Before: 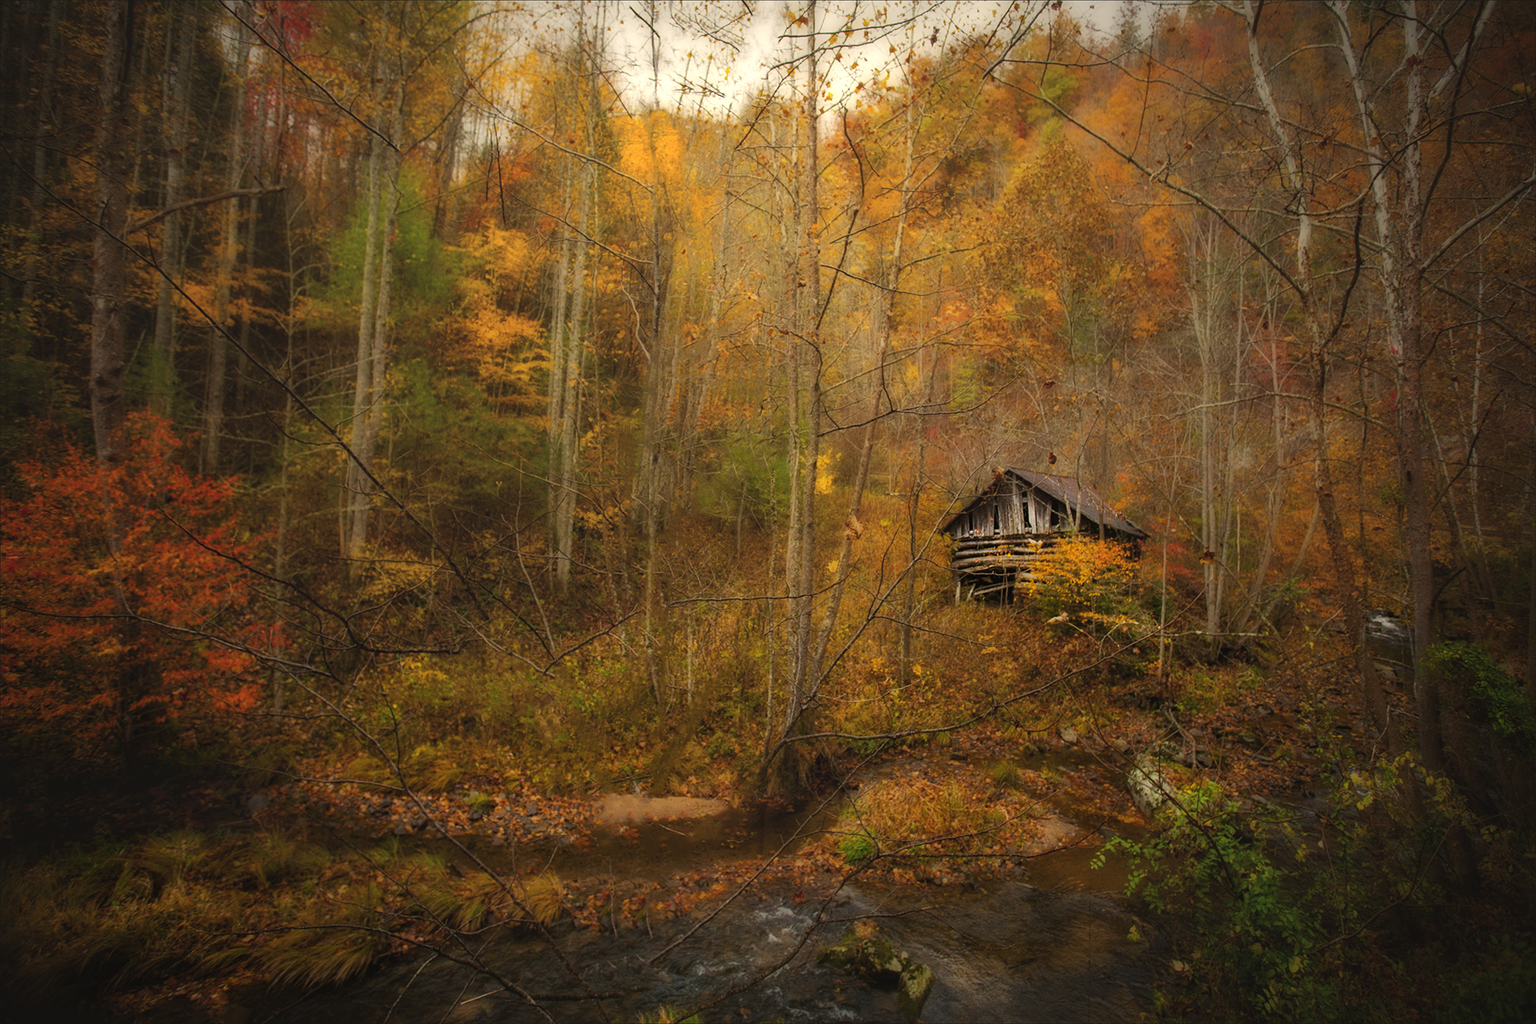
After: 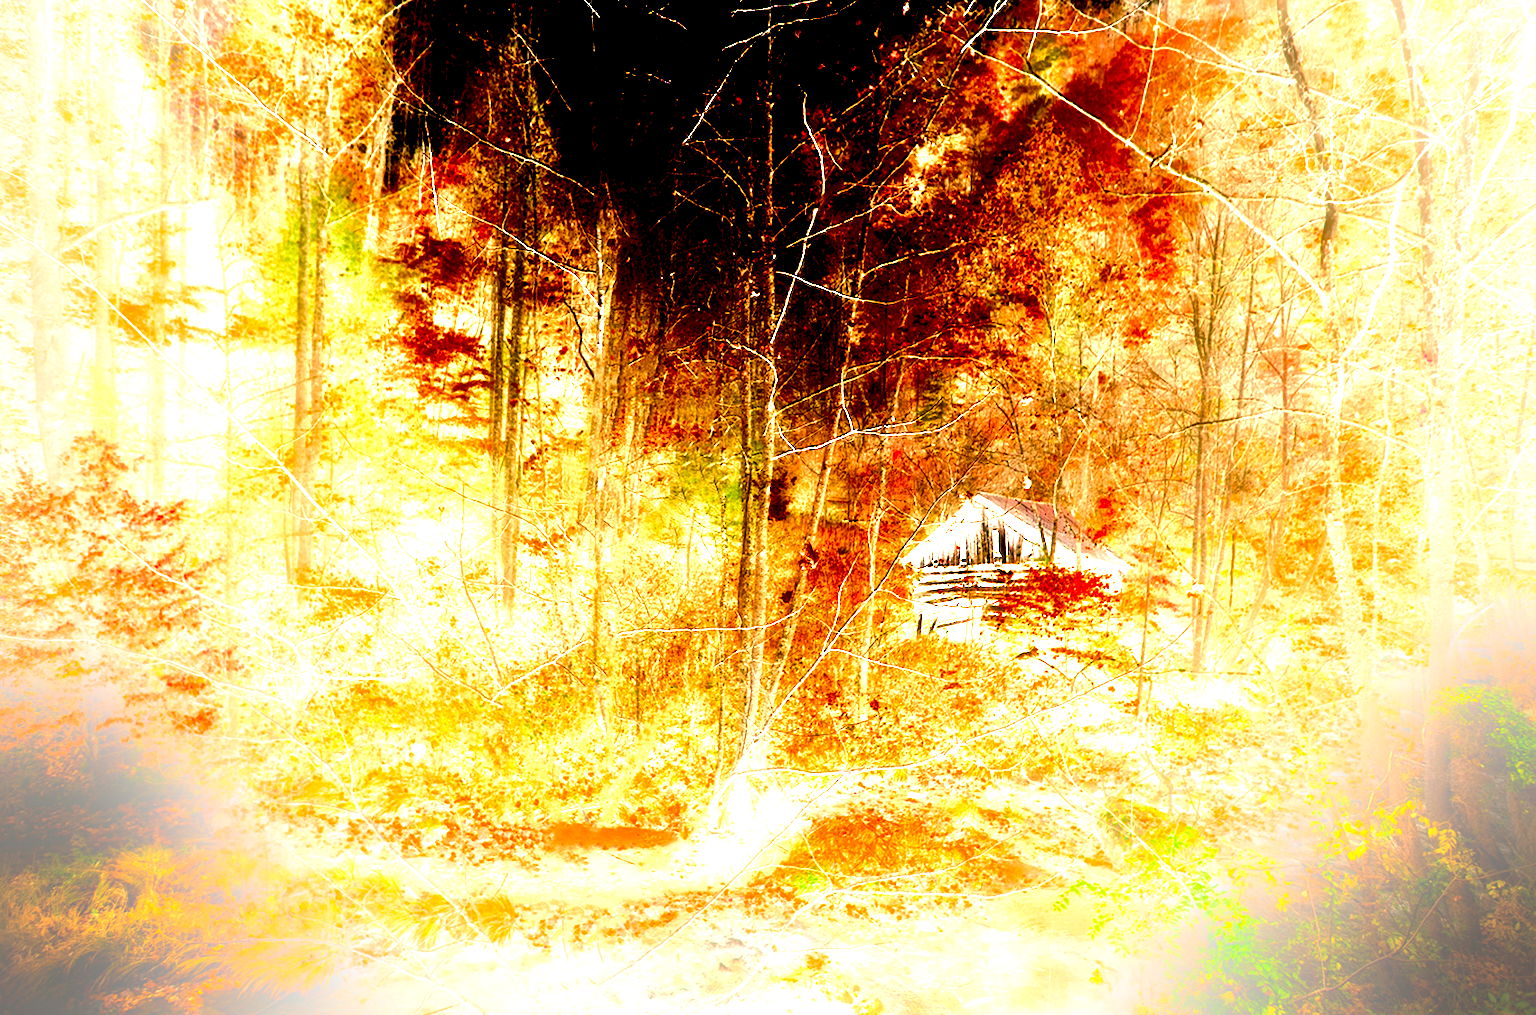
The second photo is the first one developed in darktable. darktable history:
bloom: size 25%, threshold 5%, strength 90%
rotate and perspective: rotation 0.062°, lens shift (vertical) 0.115, lens shift (horizontal) -0.133, crop left 0.047, crop right 0.94, crop top 0.061, crop bottom 0.94
exposure: black level correction 0.001, exposure 2.607 EV, compensate exposure bias true, compensate highlight preservation false
tone equalizer: -8 EV -1.08 EV, -7 EV -1.01 EV, -6 EV -0.867 EV, -5 EV -0.578 EV, -3 EV 0.578 EV, -2 EV 0.867 EV, -1 EV 1.01 EV, +0 EV 1.08 EV, edges refinement/feathering 500, mask exposure compensation -1.57 EV, preserve details no
